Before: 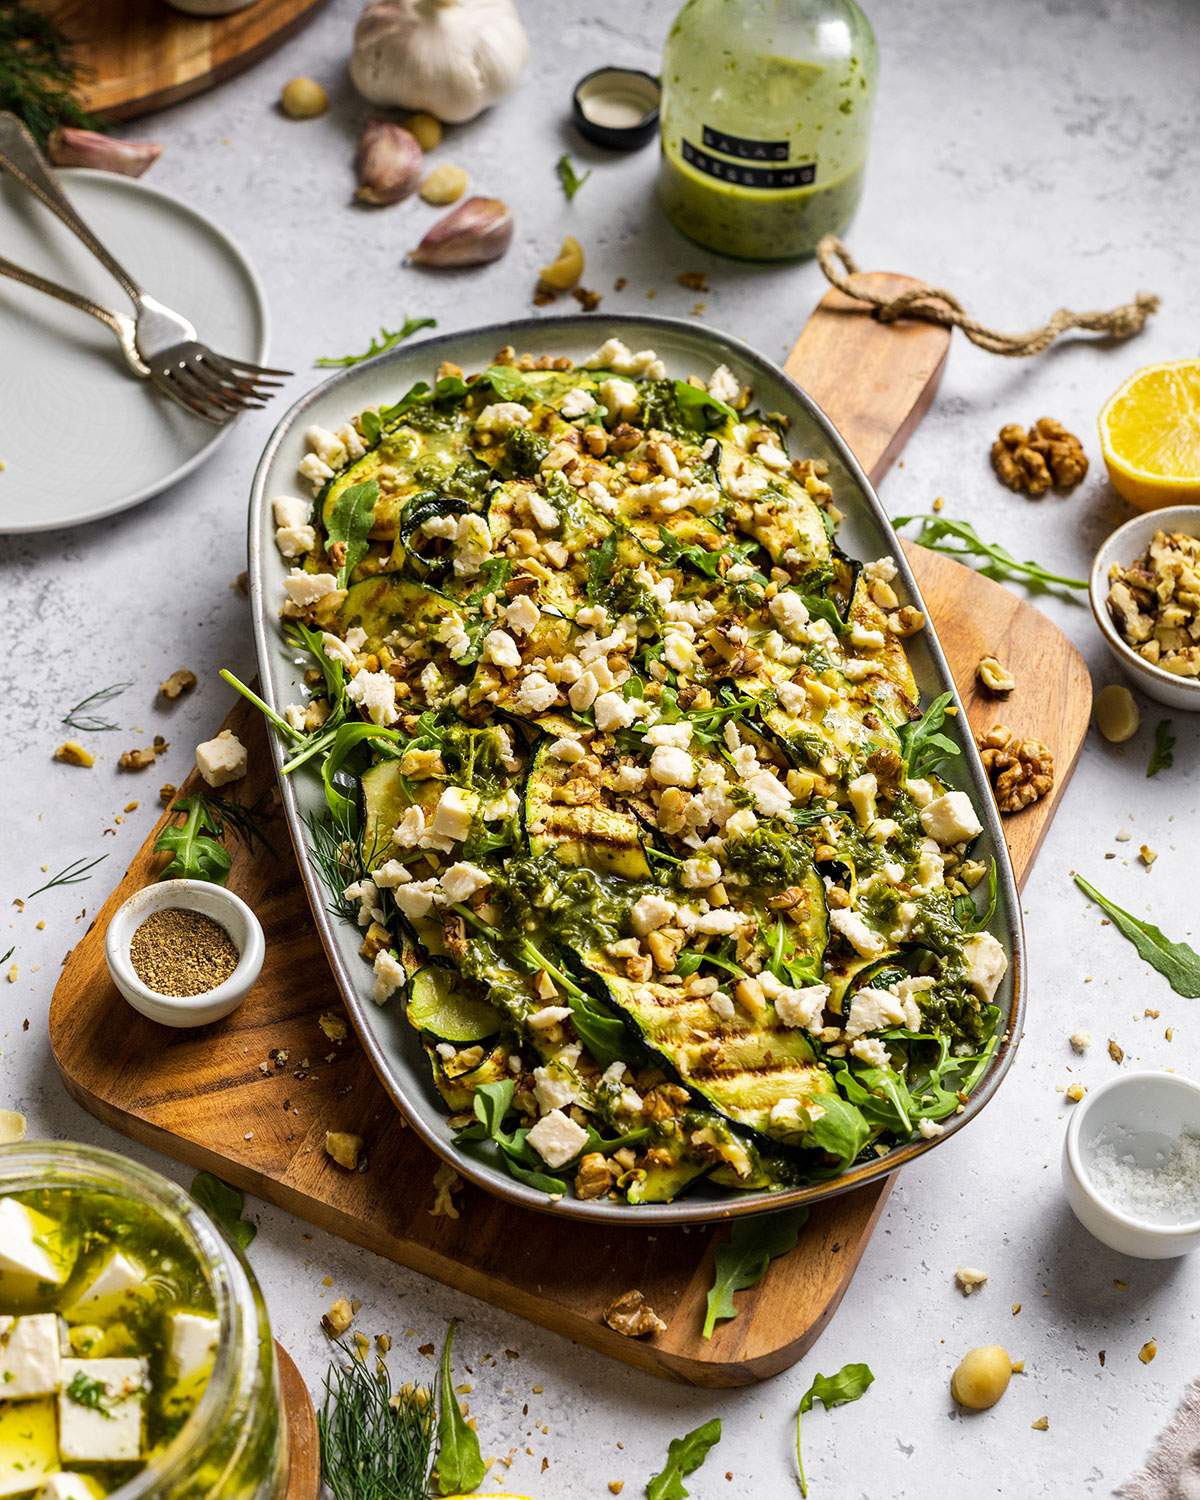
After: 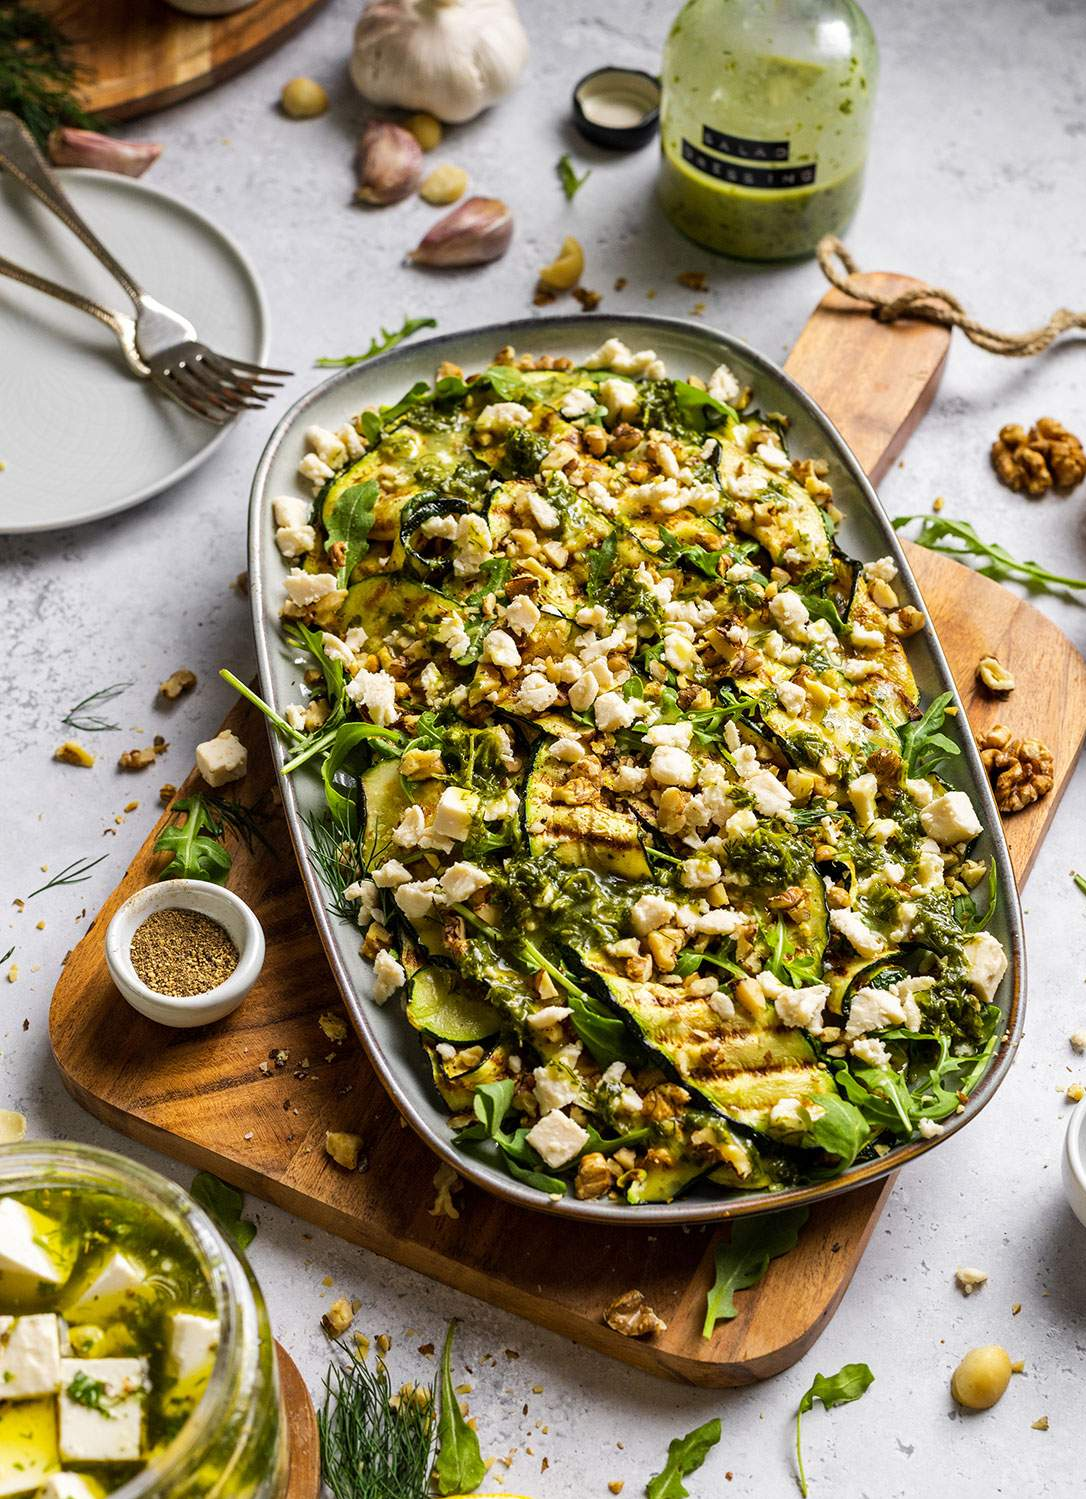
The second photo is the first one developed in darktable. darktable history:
crop: right 9.481%, bottom 0.048%
